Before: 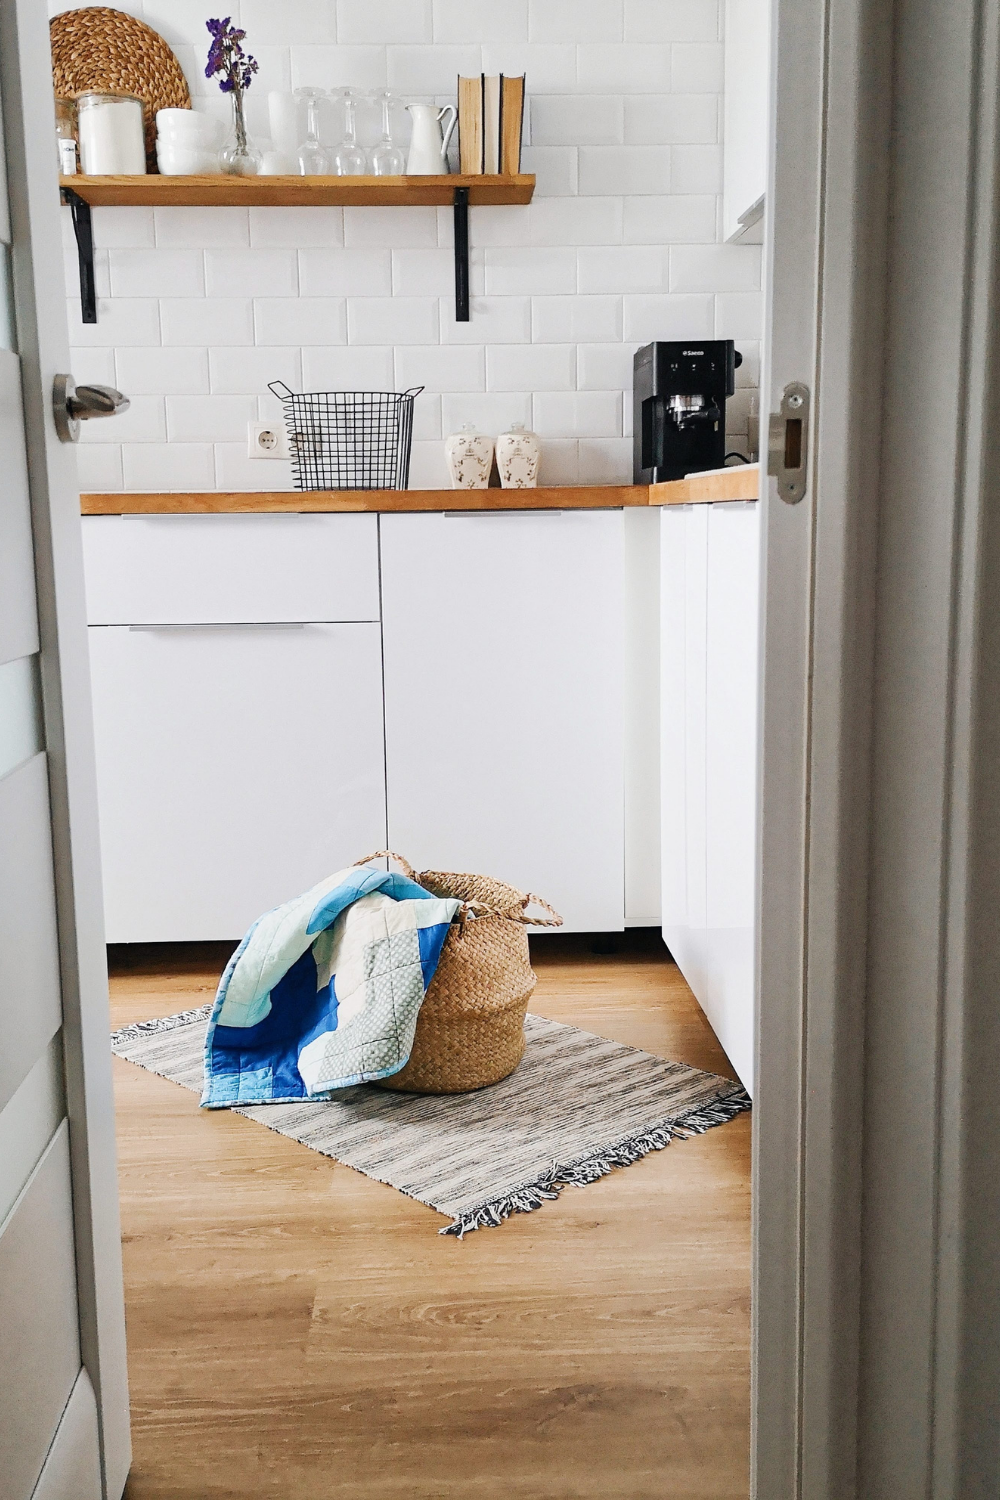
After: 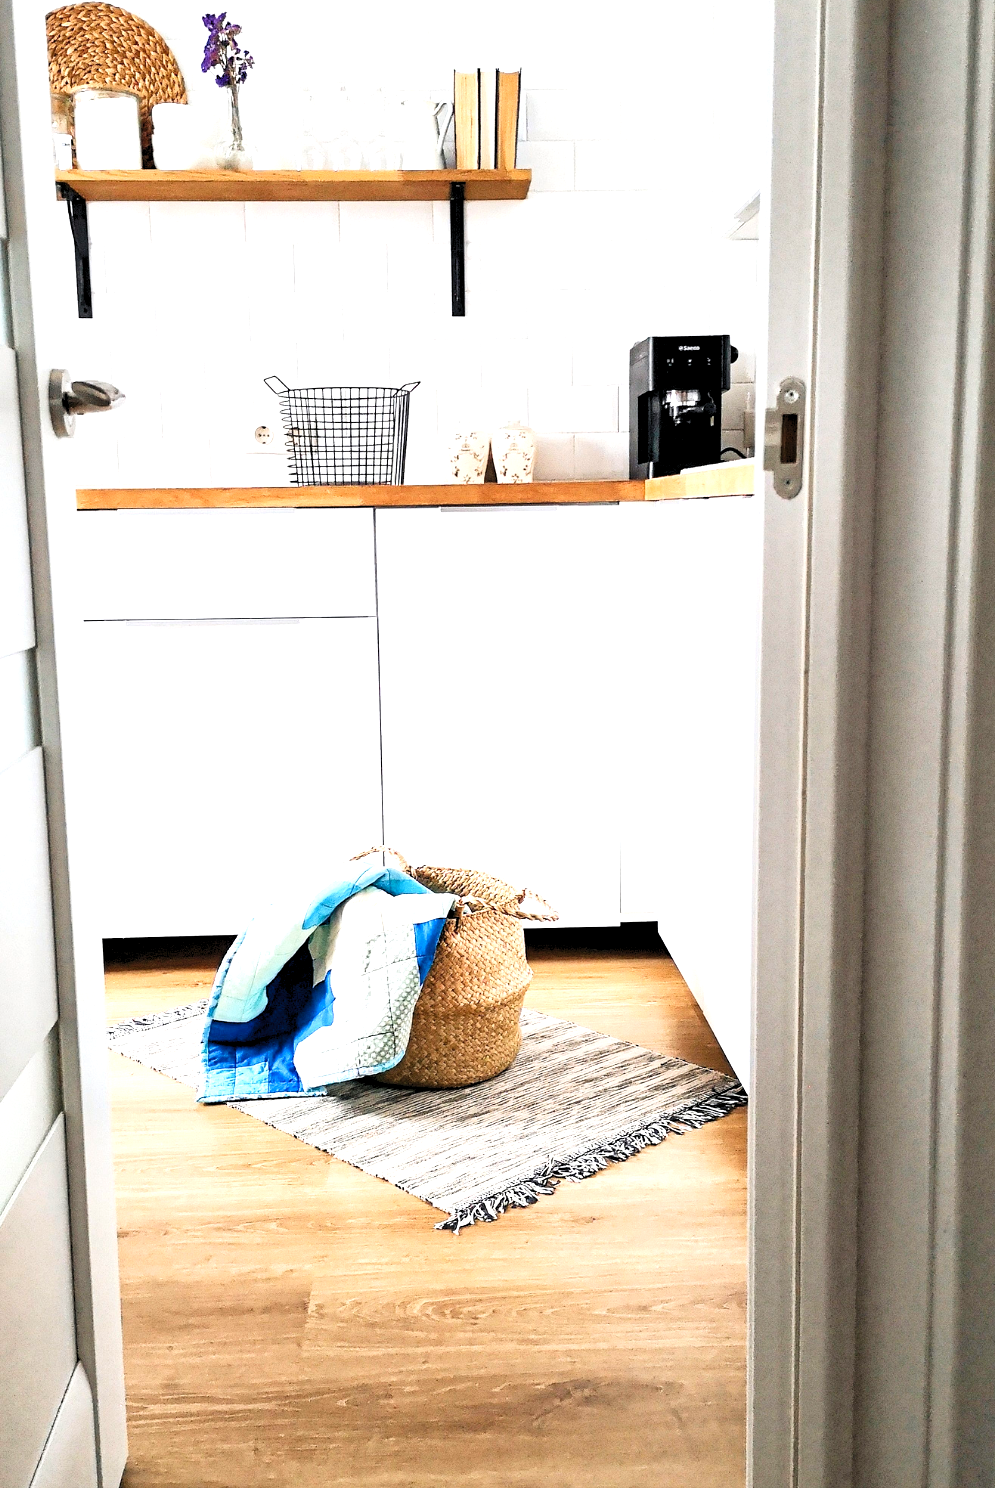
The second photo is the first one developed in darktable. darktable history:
crop and rotate: left 0.485%, top 0.369%, bottom 0.381%
levels: levels [0.044, 0.416, 0.908]
tone equalizer: -8 EV -0.741 EV, -7 EV -0.711 EV, -6 EV -0.611 EV, -5 EV -0.387 EV, -3 EV 0.367 EV, -2 EV 0.6 EV, -1 EV 0.674 EV, +0 EV 0.771 EV, edges refinement/feathering 500, mask exposure compensation -1.57 EV, preserve details no
